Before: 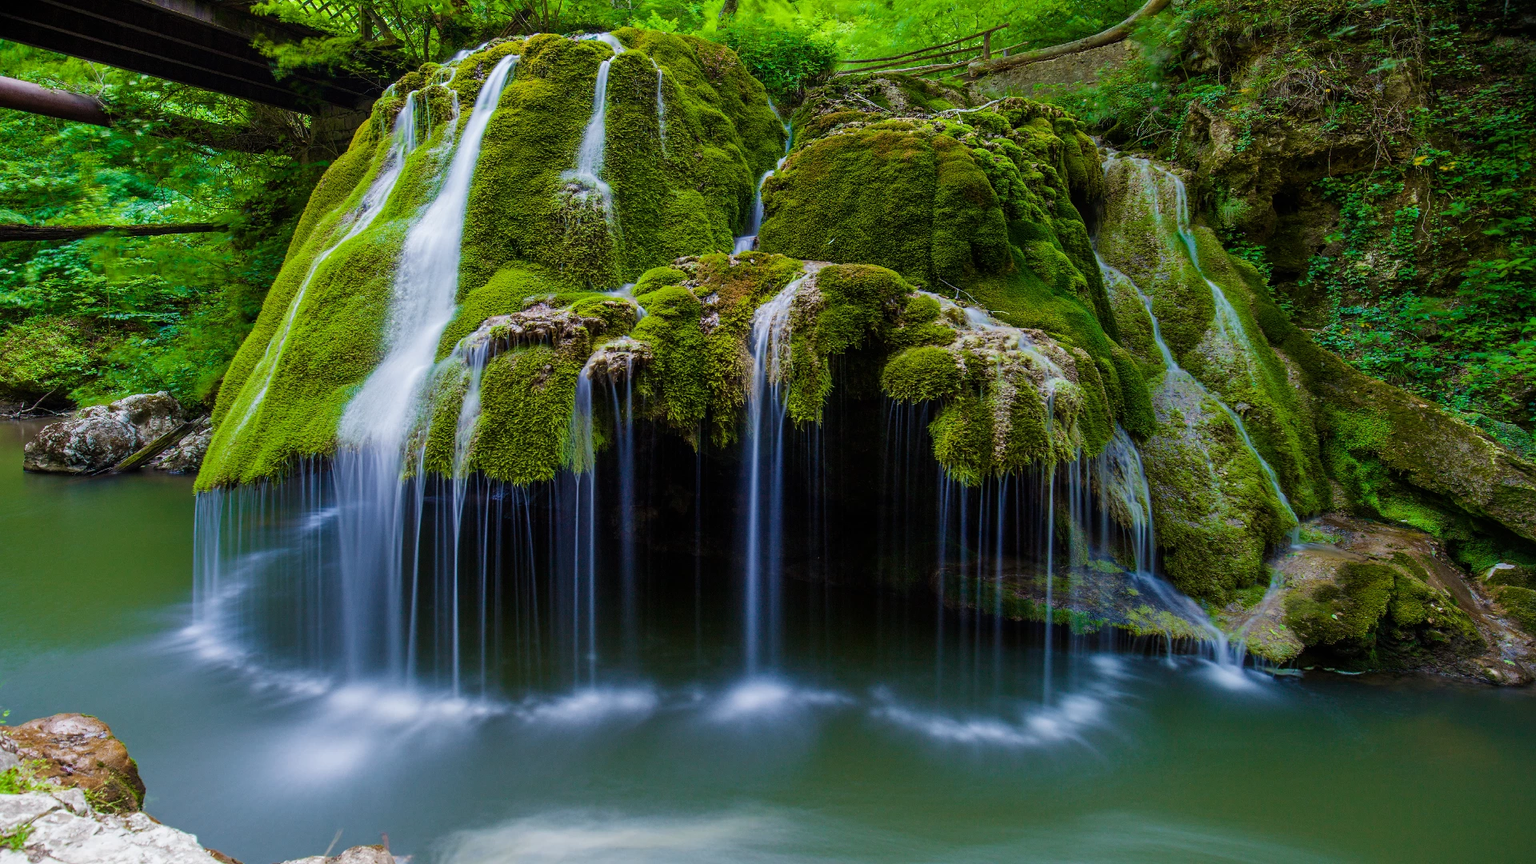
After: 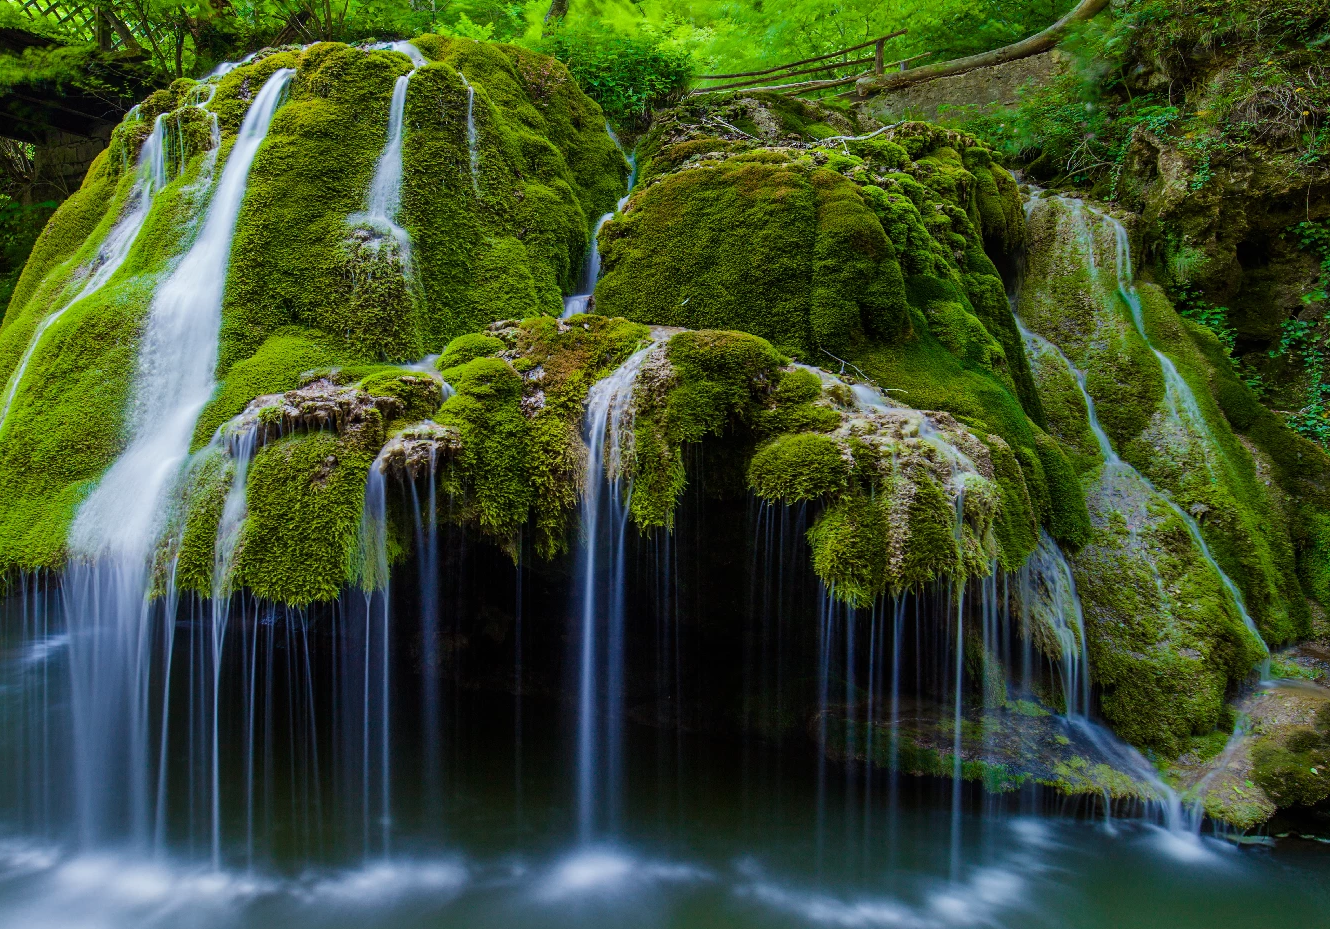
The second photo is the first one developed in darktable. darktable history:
white balance: red 0.978, blue 0.999
crop: left 18.479%, right 12.2%, bottom 13.971%
